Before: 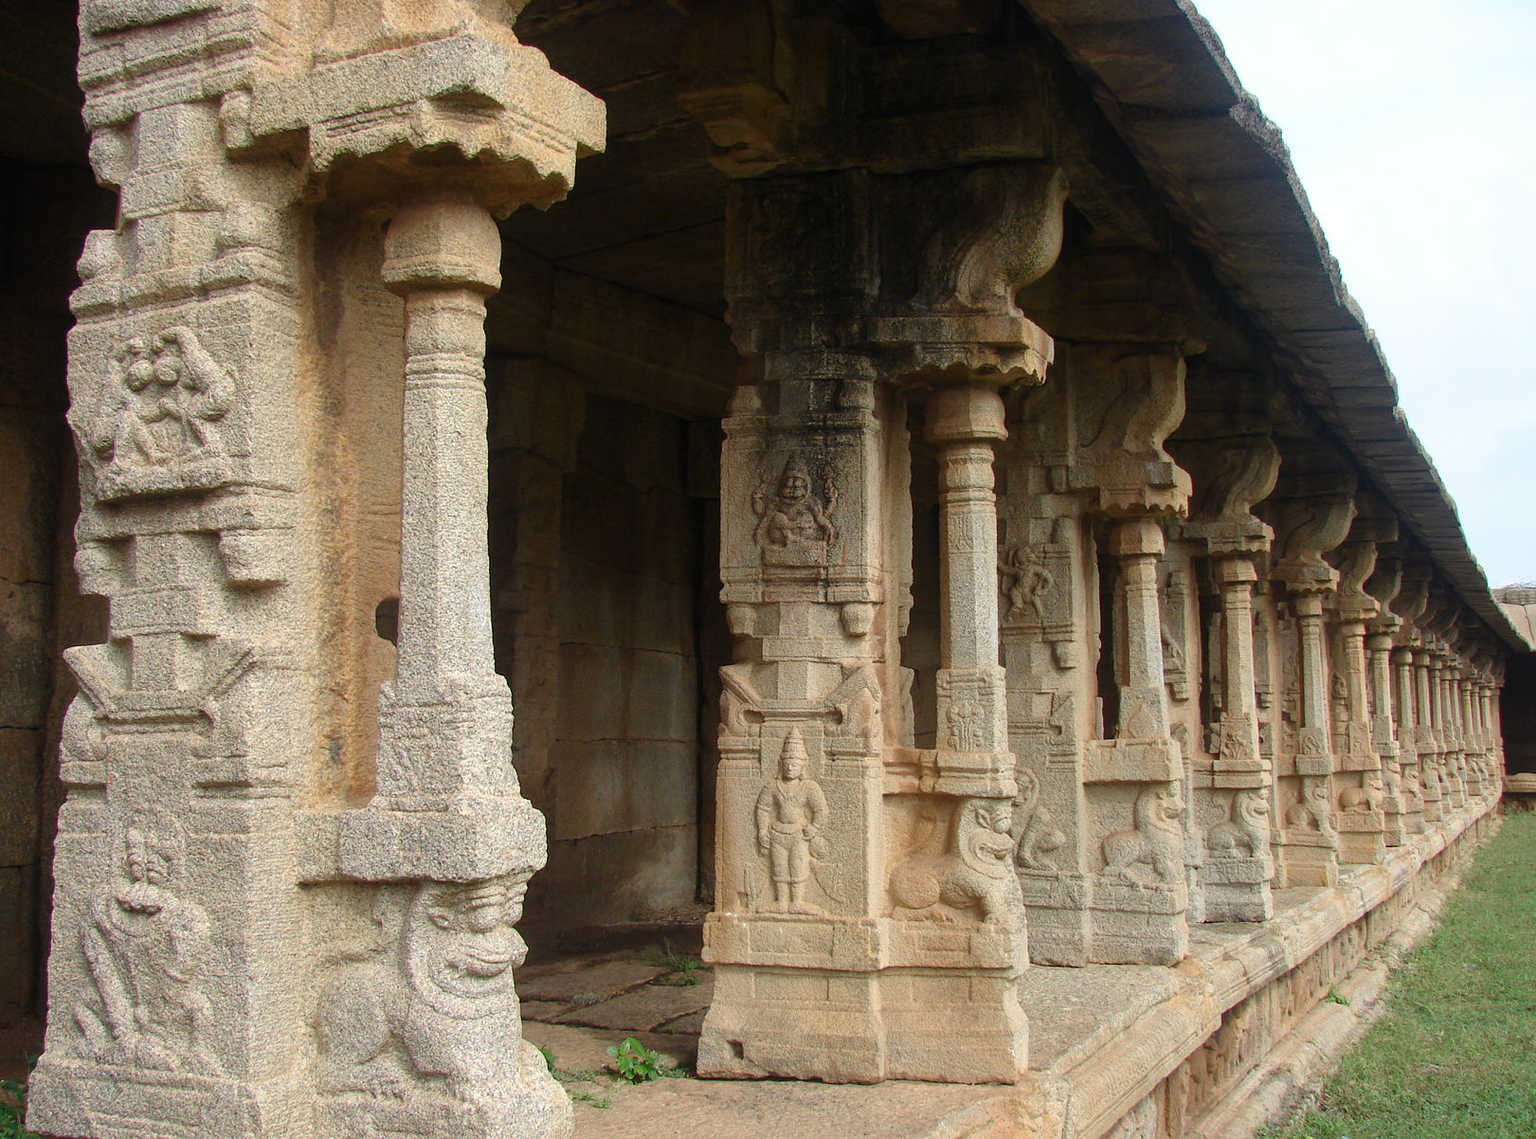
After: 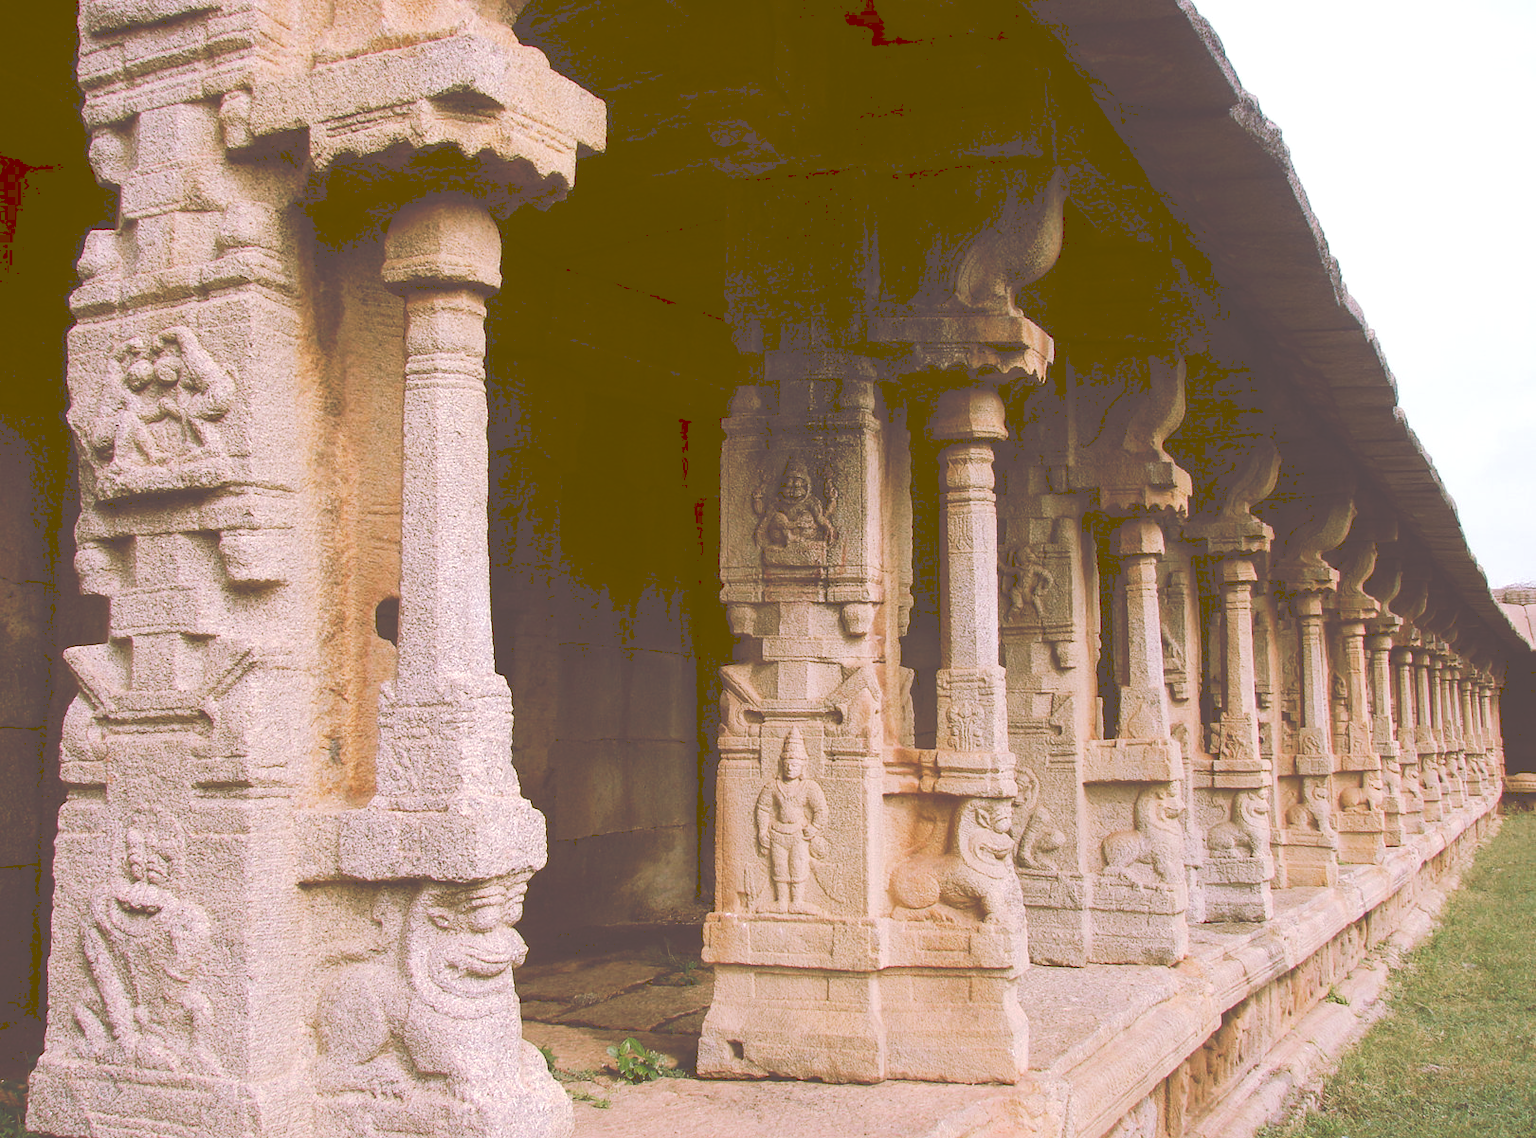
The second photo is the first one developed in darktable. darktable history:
tone curve: curves: ch0 [(0, 0) (0.003, 0.301) (0.011, 0.302) (0.025, 0.307) (0.044, 0.313) (0.069, 0.316) (0.1, 0.322) (0.136, 0.325) (0.177, 0.341) (0.224, 0.358) (0.277, 0.386) (0.335, 0.429) (0.399, 0.486) (0.468, 0.556) (0.543, 0.644) (0.623, 0.728) (0.709, 0.796) (0.801, 0.854) (0.898, 0.908) (1, 1)], preserve colors none
color look up table: target L [90.58, 82.55, 83.01, 74.12, 62.75, 63.44, 52.94, 53.59, 38.5, 37.43, 14.5, 200.95, 103.4, 80.14, 70.04, 68.74, 66.08, 64.06, 59.84, 49.48, 45.39, 41.72, 40.76, 33.93, 27.64, 30.2, 16.65, 14.37, 90.56, 79.01, 76.2, 66.08, 71.2, 57.39, 58.99, 43.47, 48.35, 51.6, 45.71, 34.95, 15.33, 11.05, 89.15, 84.09, 63.38, 62.14, 62.8, 29.93, 6.64], target a [-5.392, -52.37, -0.136, -42.15, -34.43, -0.798, -14.75, -26.08, -25.39, -4.722, 4.432, 0, 0, 33.89, 48.01, 32.78, 42.95, 32.44, 19.37, 67.88, 73.76, 43.09, 33.1, 47.45, 57.45, 12.5, 51.82, 43.79, 14.73, 17, 38.52, 12.45, 59.9, 9.519, 76.03, 72.02, 53.75, 24.33, 26.51, 61.72, 23.16, 38.46, -8.823, -29.51, -14.45, -0.038, -5.353, -7.761, 26.61], target b [83.23, 54, 33.43, 14.73, 68.49, 70.17, 29.88, 5.953, 65.52, 63.72, 24.3, -0.001, -0.002, 17.43, -1.686, 77.36, 49.6, 38.6, 13.58, 82.31, 11.58, 9.468, 69.45, 55.17, 46.95, 31.26, 27.78, 24.08, -3.957, -8.077, -27.99, -35.25, -37.26, -10.41, -39.91, -7.823, -19.45, -23.39, -75.72, -58.48, -18.33, -38.75, -5.846, -10.23, -38.16, -49.66, -12.29, -0.876, 10.71], num patches 49
